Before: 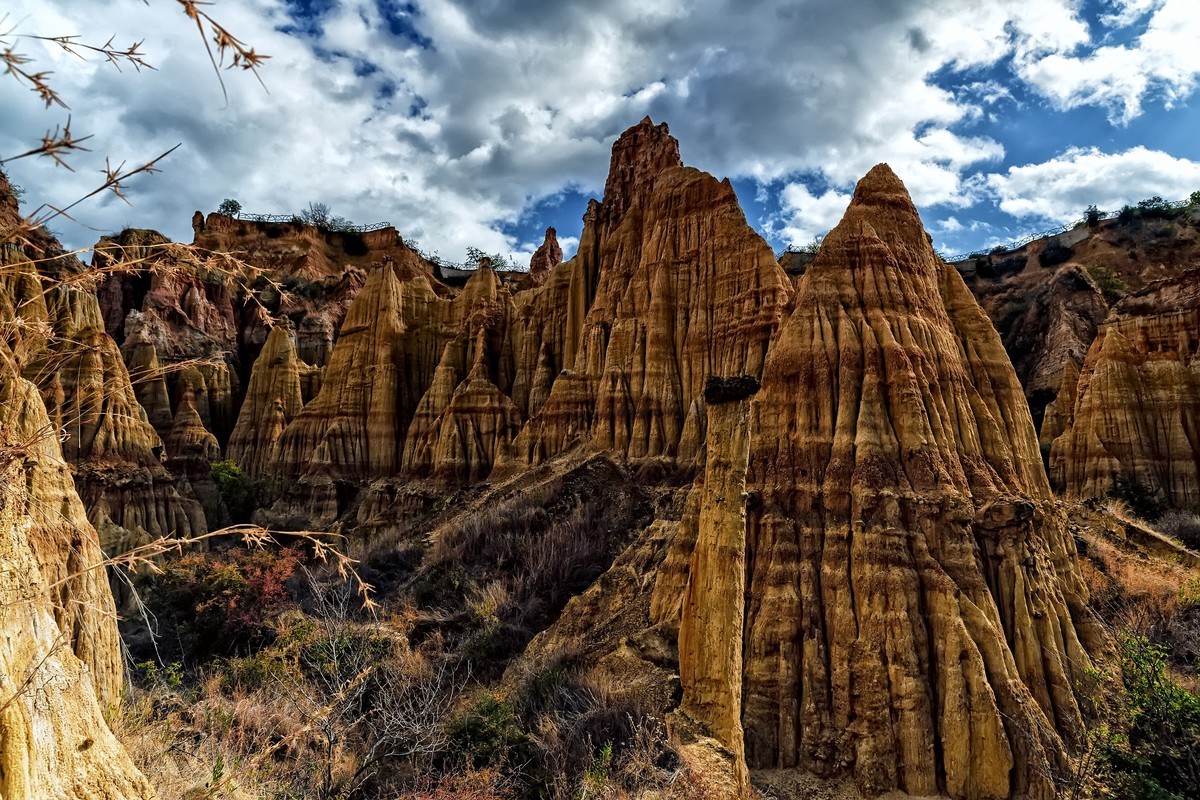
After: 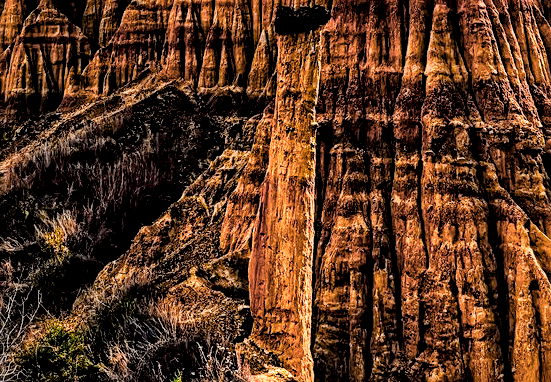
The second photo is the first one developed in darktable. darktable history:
filmic rgb: black relative exposure -7.99 EV, white relative exposure 4 EV, hardness 4.21
sharpen: on, module defaults
local contrast: detail 150%
crop: left 35.913%, top 46.305%, right 18.163%, bottom 5.849%
color zones: curves: ch0 [(0.257, 0.558) (0.75, 0.565)]; ch1 [(0.004, 0.857) (0.14, 0.416) (0.257, 0.695) (0.442, 0.032) (0.736, 0.266) (0.891, 0.741)]; ch2 [(0, 0.623) (0.112, 0.436) (0.271, 0.474) (0.516, 0.64) (0.743, 0.286)]
color balance rgb: power › chroma 0.271%, power › hue 63.29°, perceptual saturation grading › global saturation 20%, perceptual saturation grading › highlights -14.25%, perceptual saturation grading › shadows 49.926%
tone equalizer: -8 EV -0.724 EV, -7 EV -0.735 EV, -6 EV -0.625 EV, -5 EV -0.425 EV, -3 EV 0.369 EV, -2 EV 0.6 EV, -1 EV 0.701 EV, +0 EV 0.726 EV
